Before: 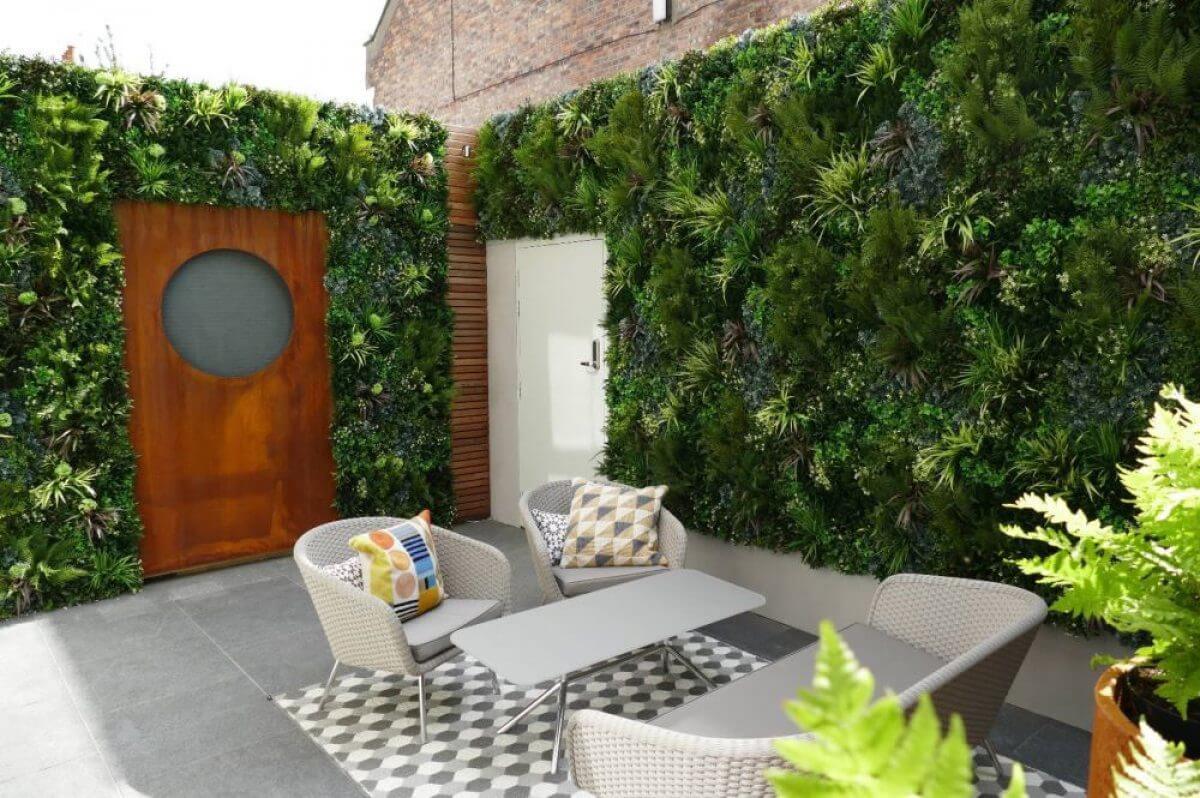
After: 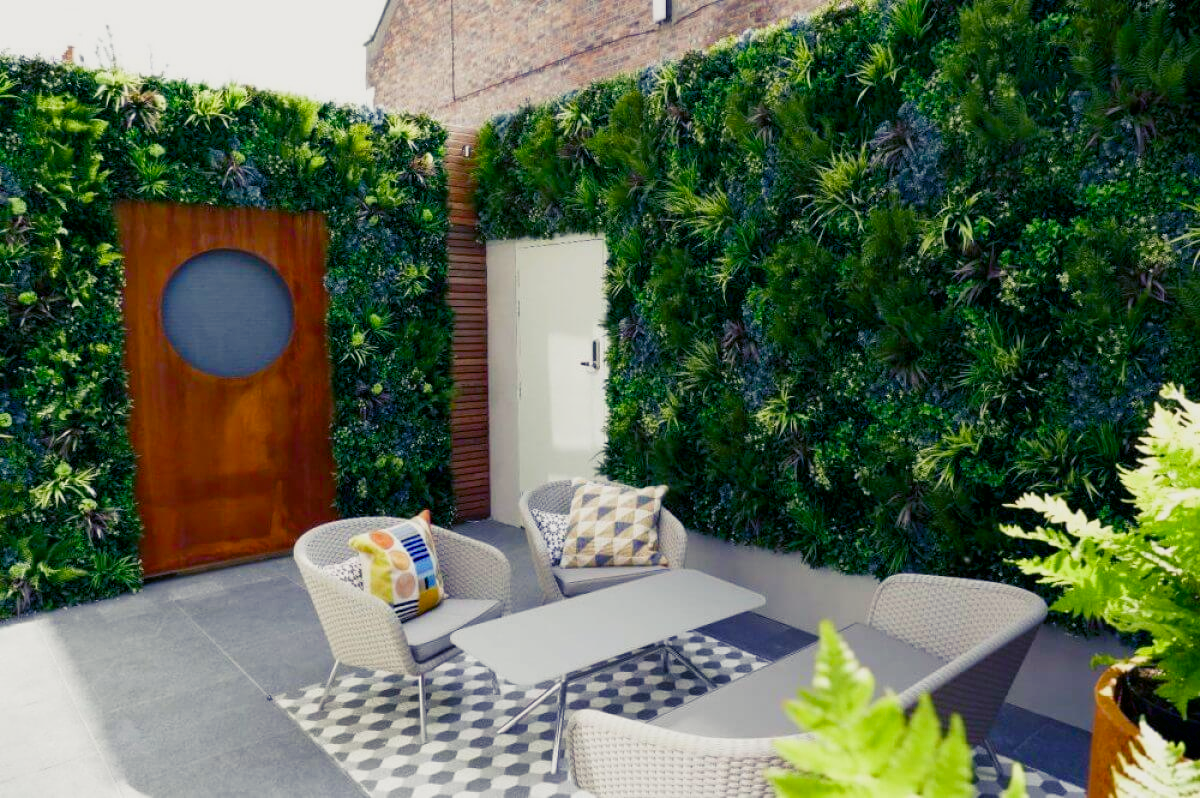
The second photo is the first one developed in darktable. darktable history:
sigmoid: contrast 1.22, skew 0.65
color balance rgb: shadows lift › luminance -28.76%, shadows lift › chroma 15%, shadows lift › hue 270°, power › chroma 1%, power › hue 255°, highlights gain › luminance 7.14%, highlights gain › chroma 2%, highlights gain › hue 90°, global offset › luminance -0.29%, global offset › hue 260°, perceptual saturation grading › global saturation 20%, perceptual saturation grading › highlights -13.92%, perceptual saturation grading › shadows 50%
